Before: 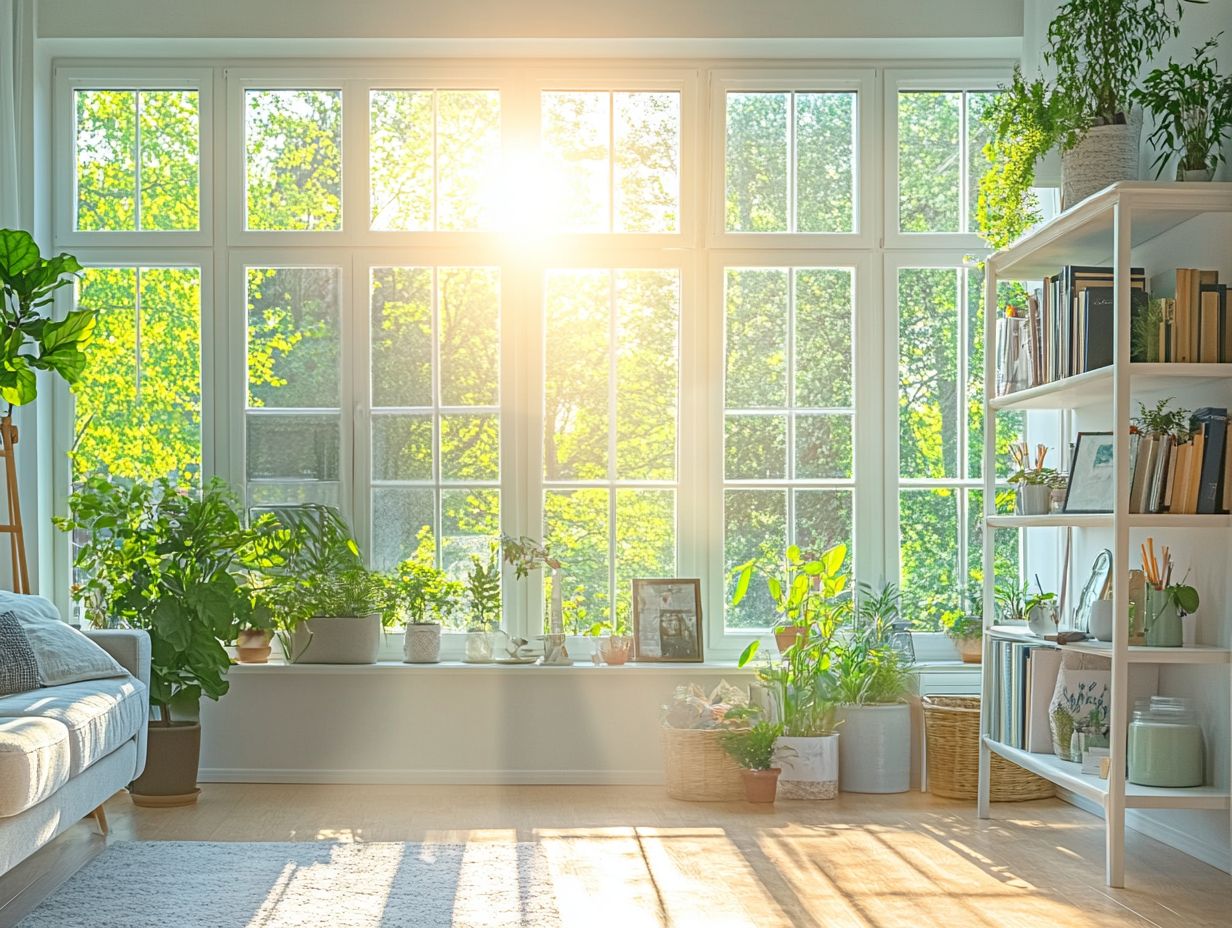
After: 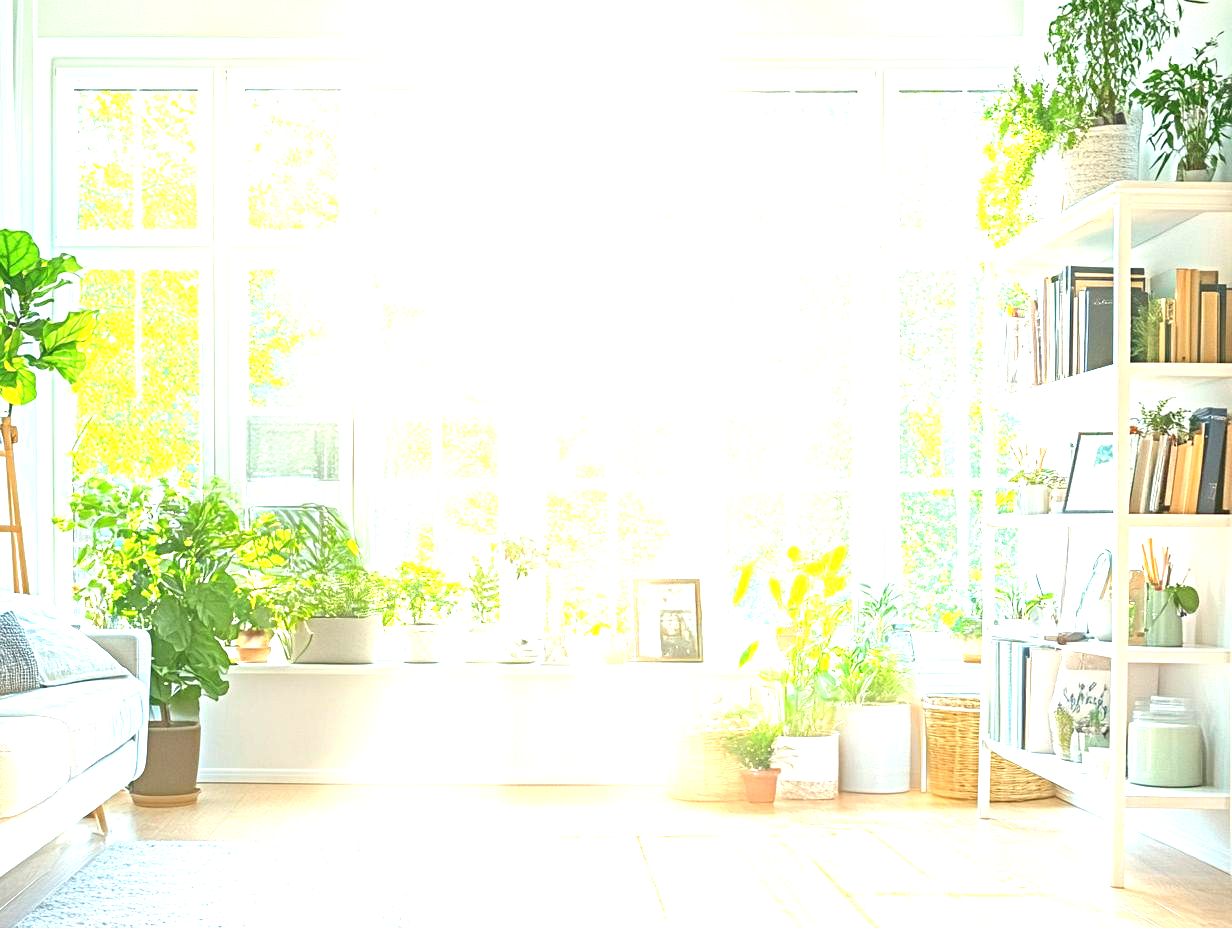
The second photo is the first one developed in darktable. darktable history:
exposure: black level correction 0, exposure 1.997 EV, compensate exposure bias true, compensate highlight preservation false
